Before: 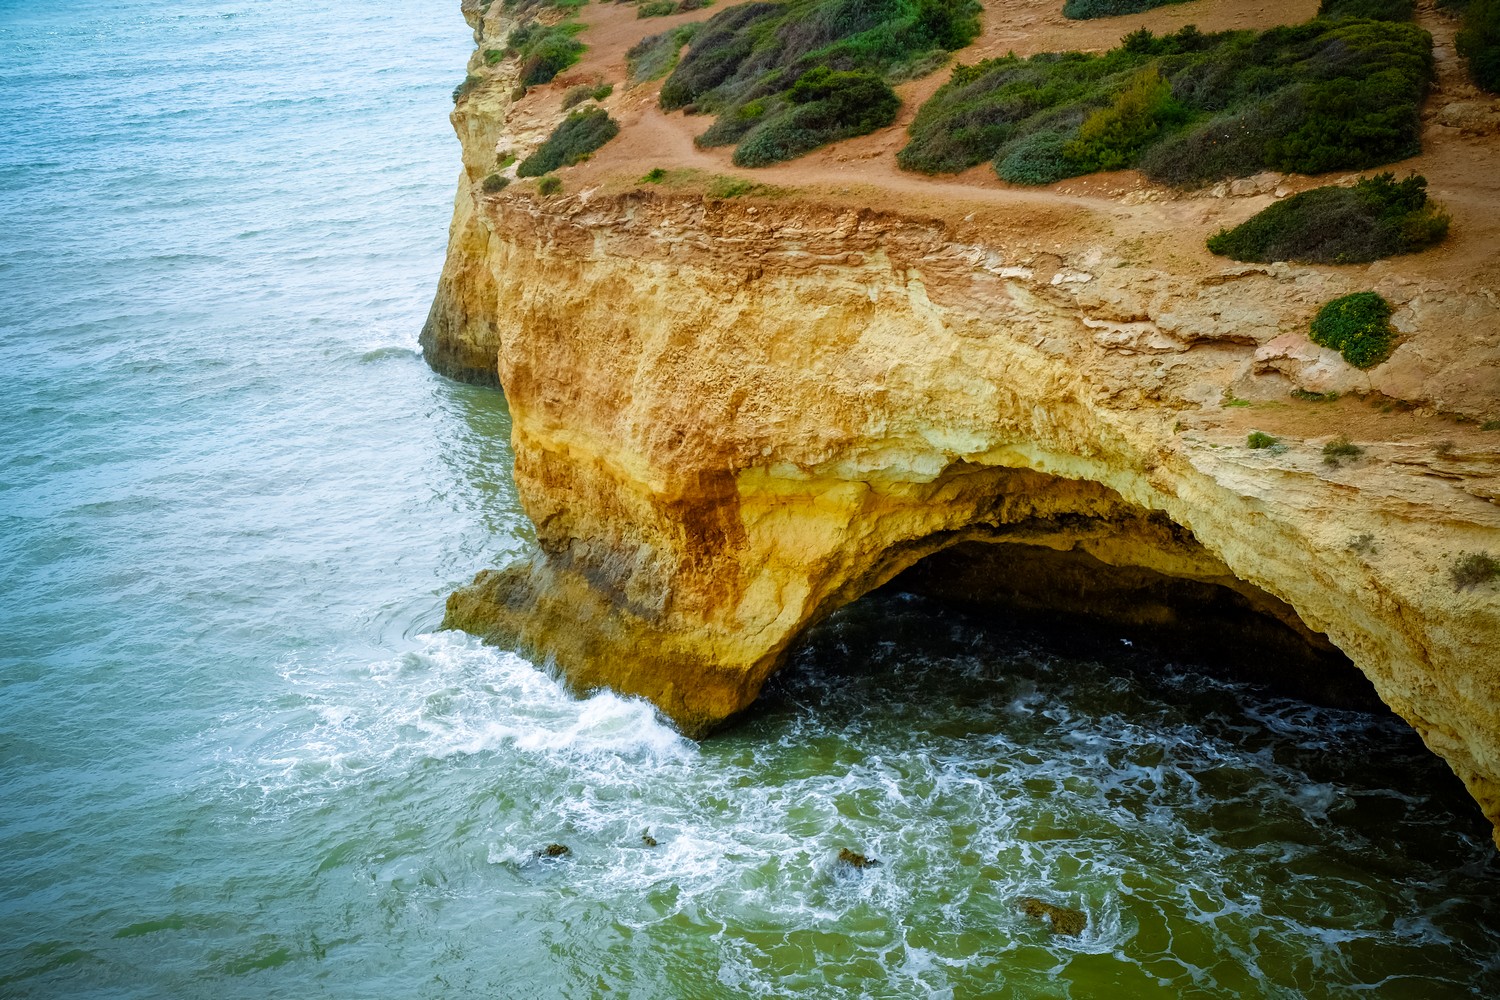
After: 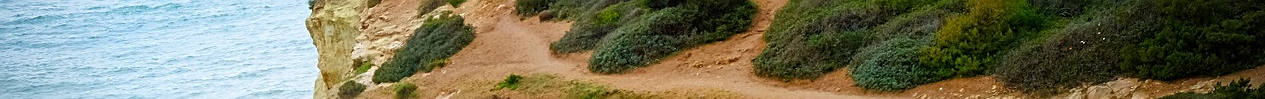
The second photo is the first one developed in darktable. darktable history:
sharpen: on, module defaults
vignetting: fall-off radius 60.92%
crop and rotate: left 9.644%, top 9.491%, right 6.021%, bottom 80.509%
